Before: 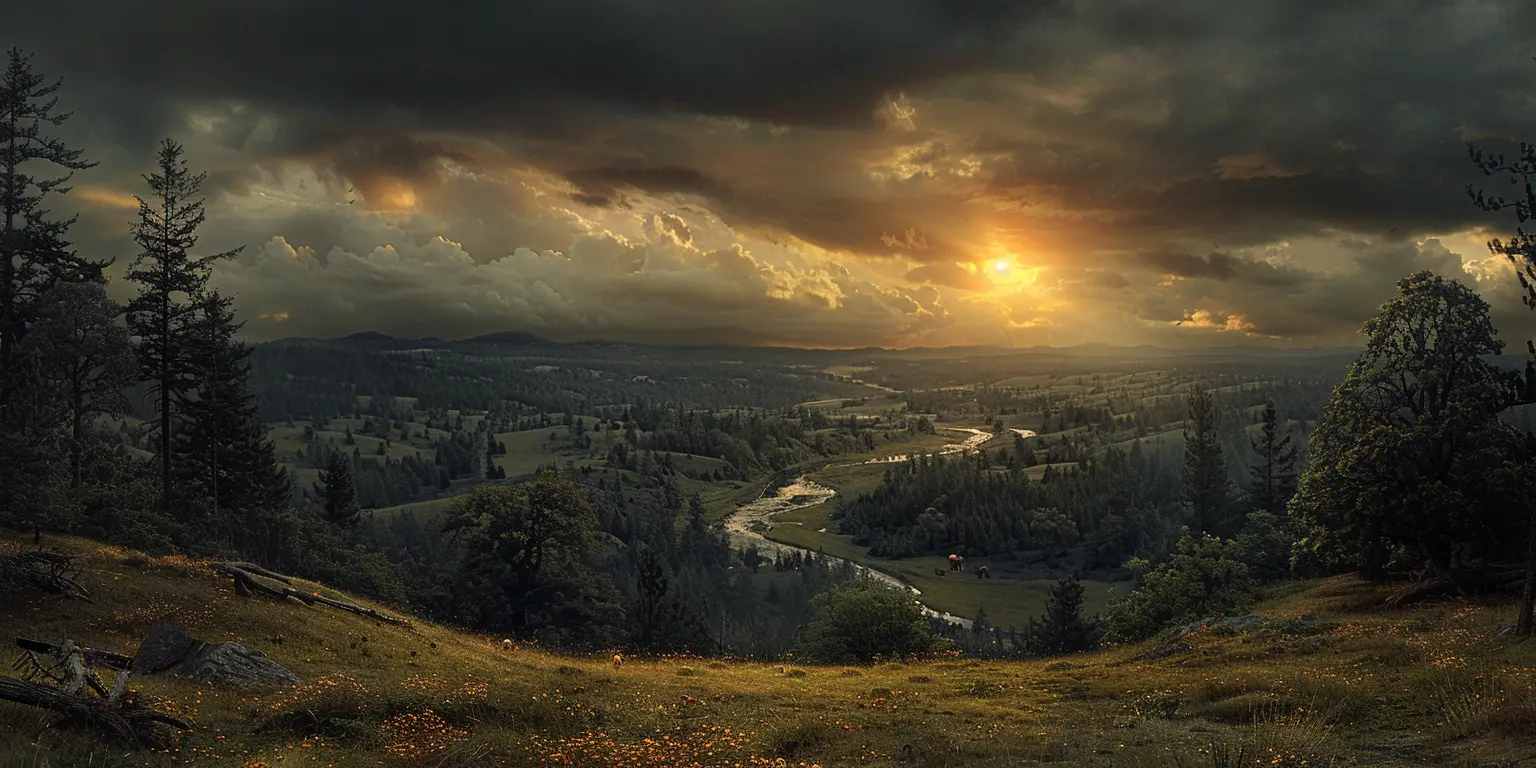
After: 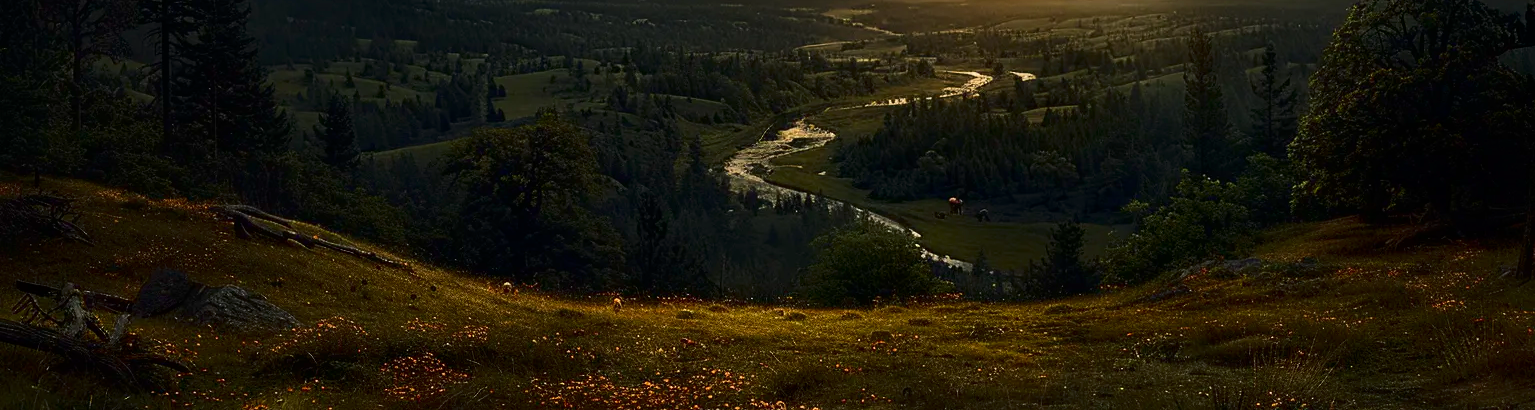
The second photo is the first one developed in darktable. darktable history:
contrast brightness saturation: contrast 0.207, brightness -0.106, saturation 0.214
crop and rotate: top 46.572%, right 0.052%
